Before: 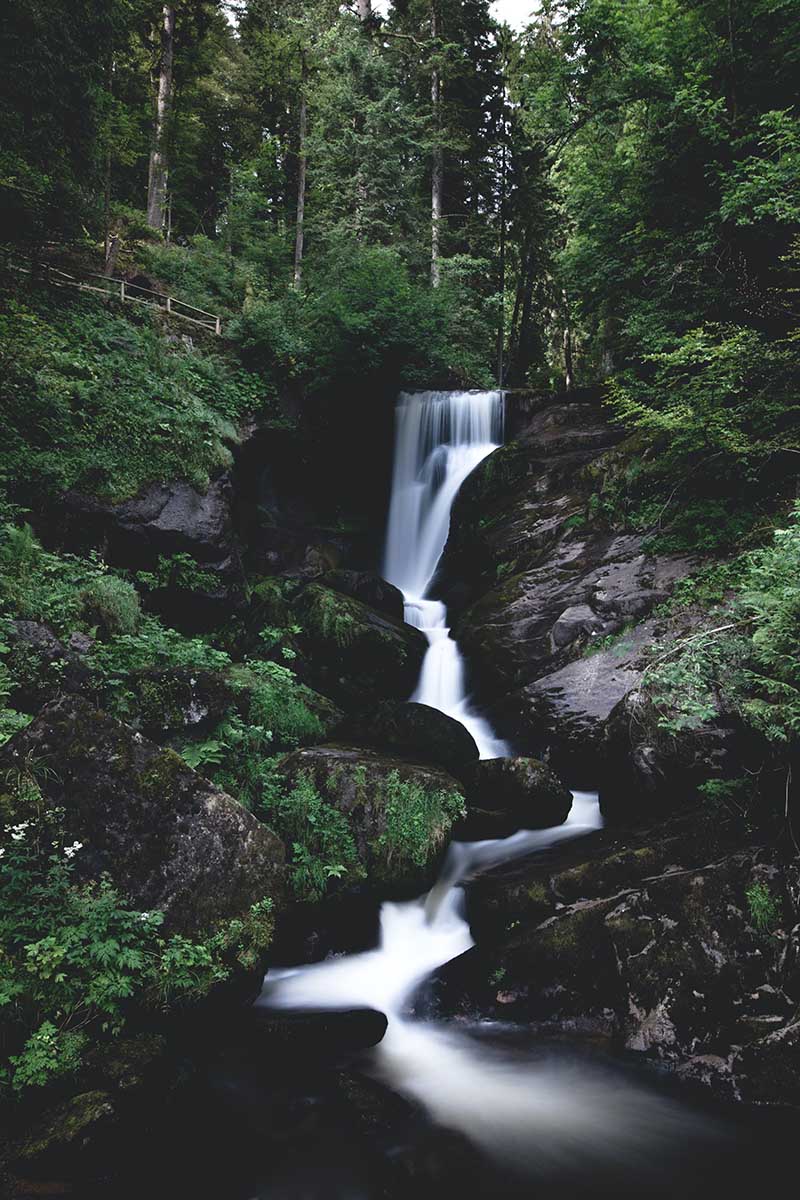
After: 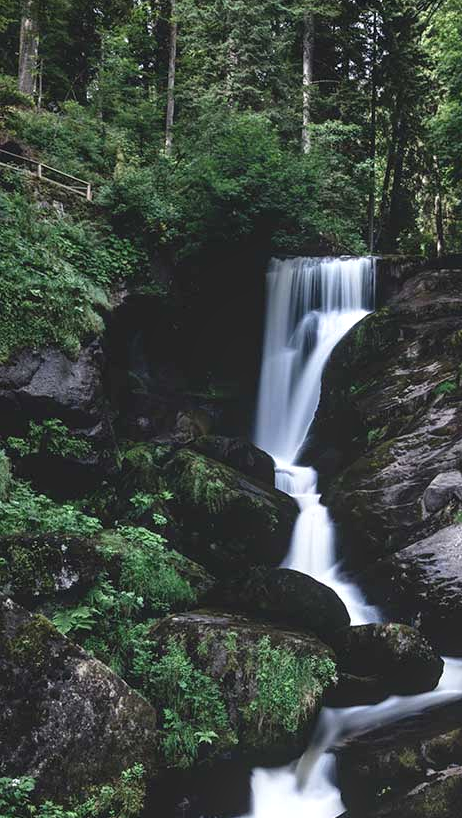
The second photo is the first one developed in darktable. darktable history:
local contrast: on, module defaults
exposure: exposure 0.2 EV, compensate highlight preservation false
crop: left 16.202%, top 11.208%, right 26.045%, bottom 20.557%
